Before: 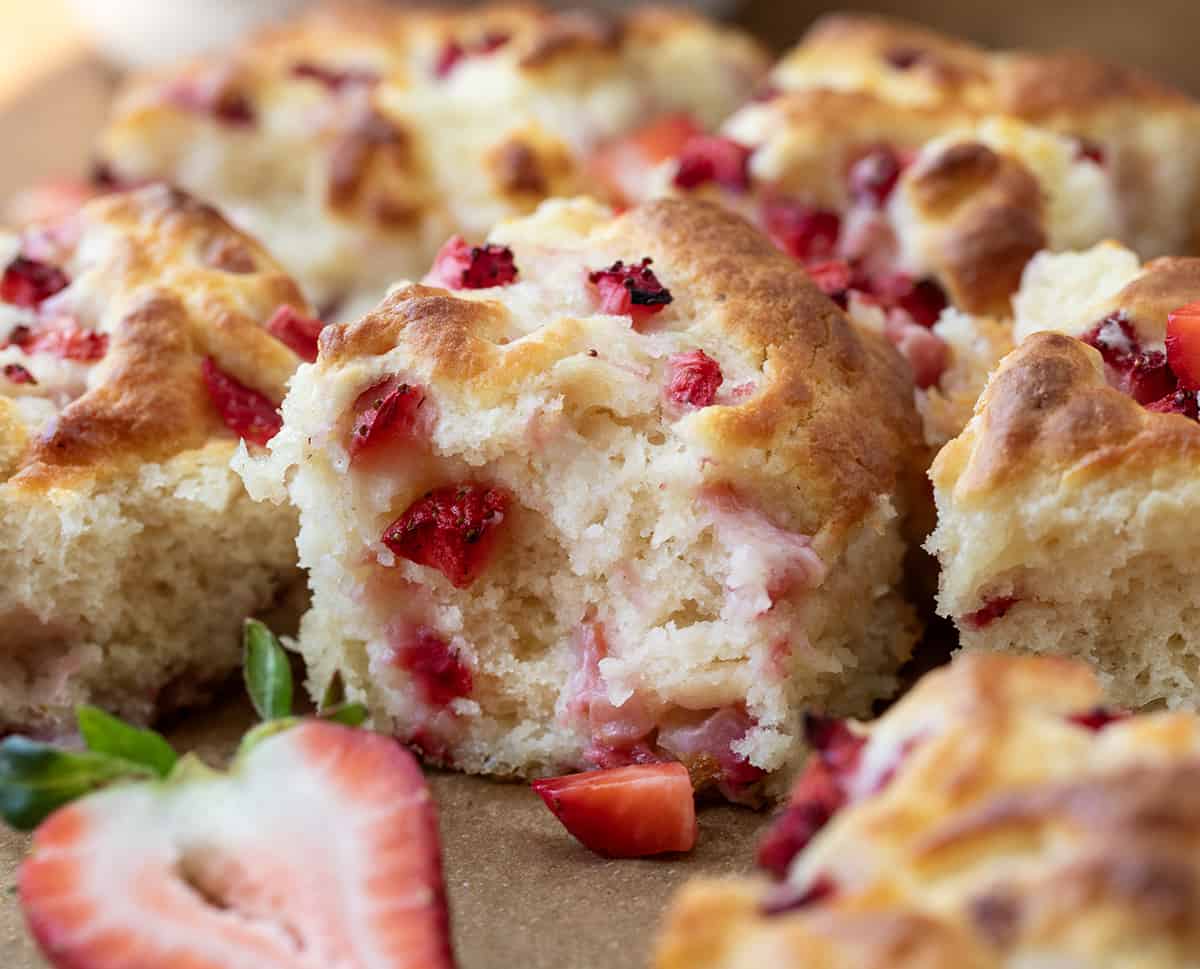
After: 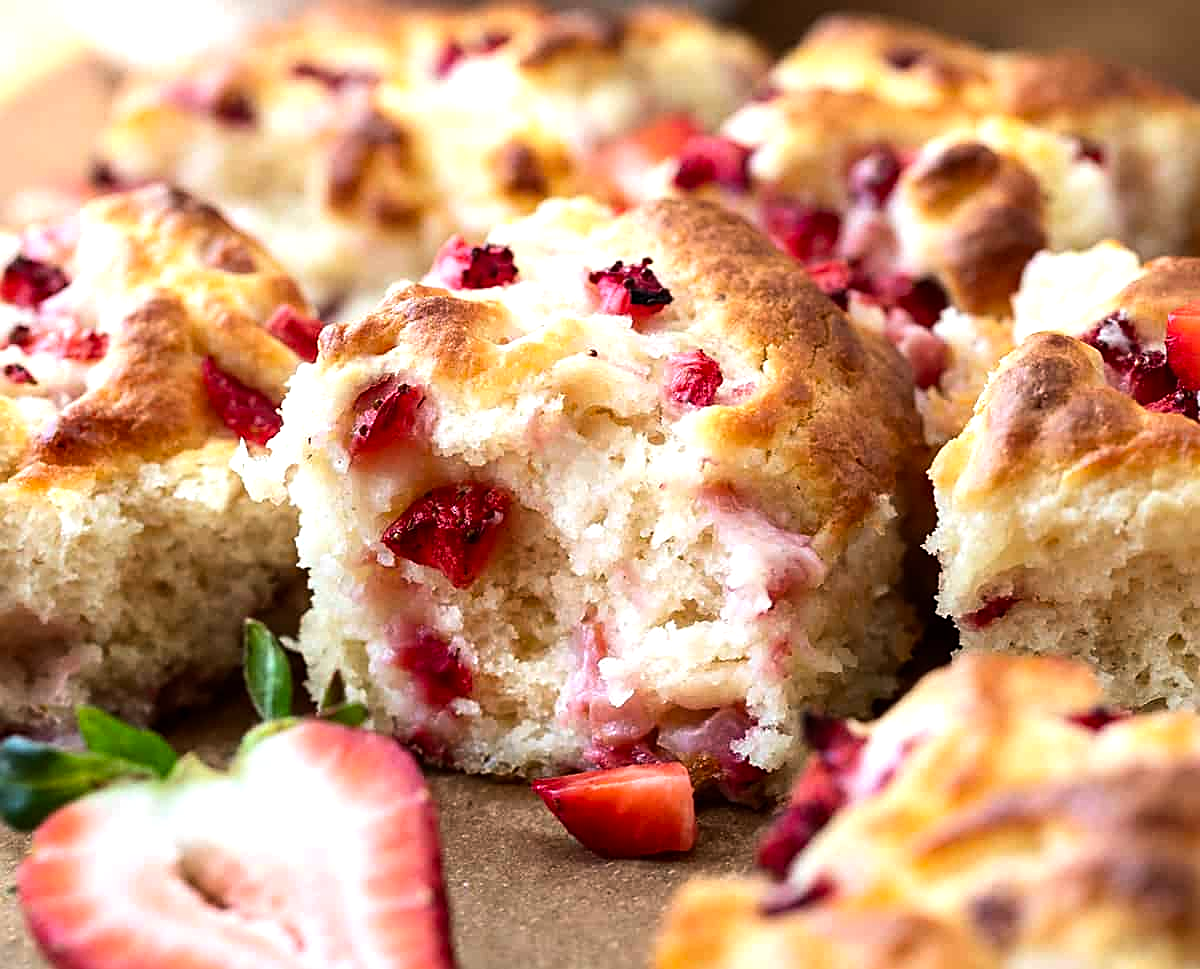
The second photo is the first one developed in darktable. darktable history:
tone equalizer: -8 EV -0.731 EV, -7 EV -0.681 EV, -6 EV -0.628 EV, -5 EV -0.383 EV, -3 EV 0.382 EV, -2 EV 0.6 EV, -1 EV 0.699 EV, +0 EV 0.73 EV, edges refinement/feathering 500, mask exposure compensation -1.57 EV, preserve details no
sharpen: on, module defaults
